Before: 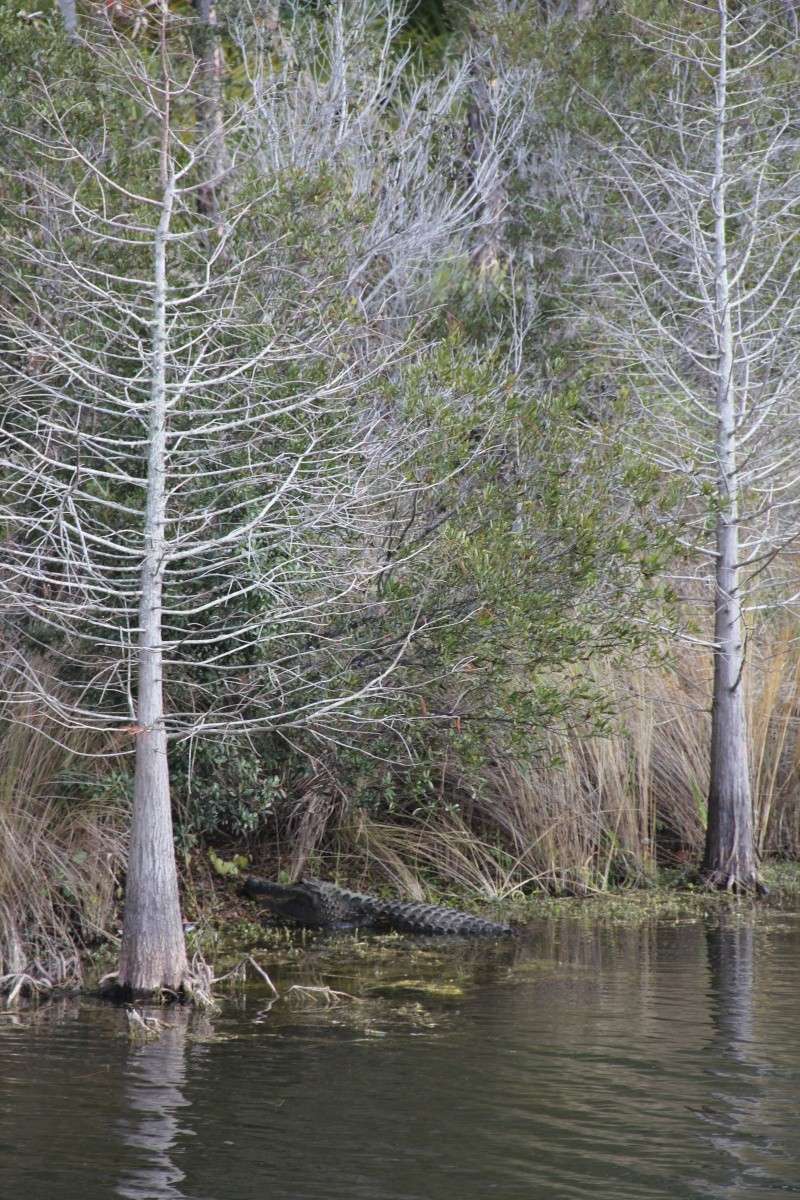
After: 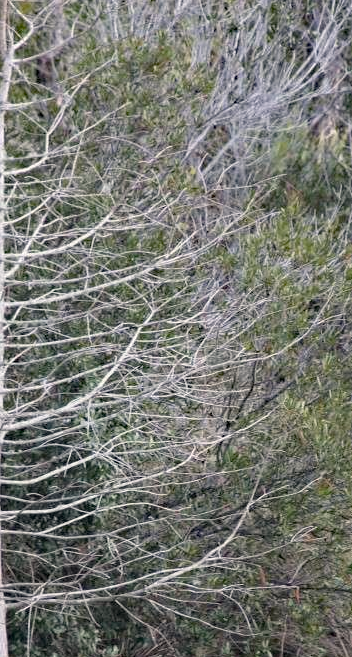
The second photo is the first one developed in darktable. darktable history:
crop: left 20.248%, top 10.86%, right 35.675%, bottom 34.321%
color correction: highlights a* 2.75, highlights b* 5, shadows a* -2.04, shadows b* -4.84, saturation 0.8
haze removal: strength 0.42, compatibility mode true, adaptive false
